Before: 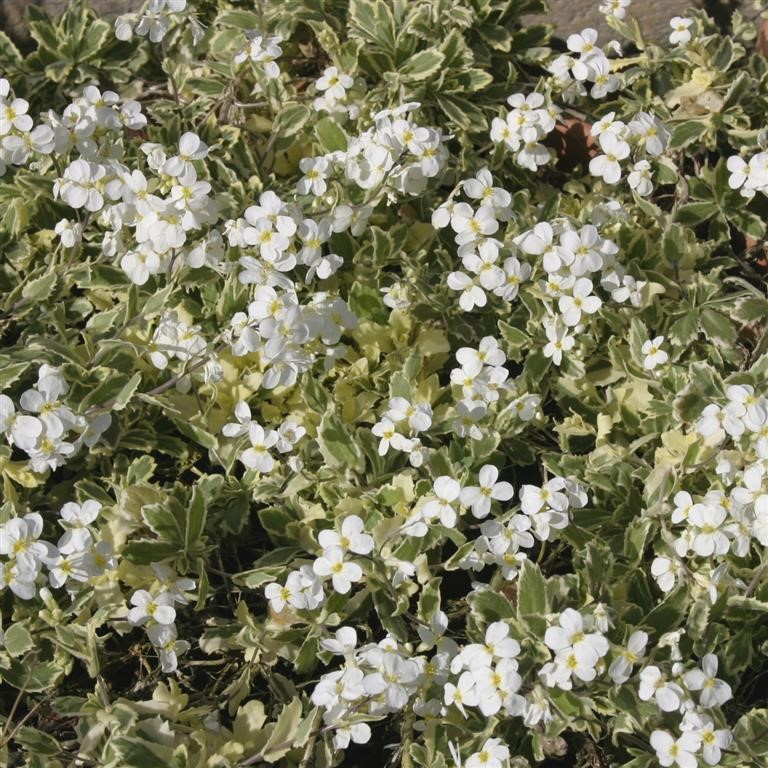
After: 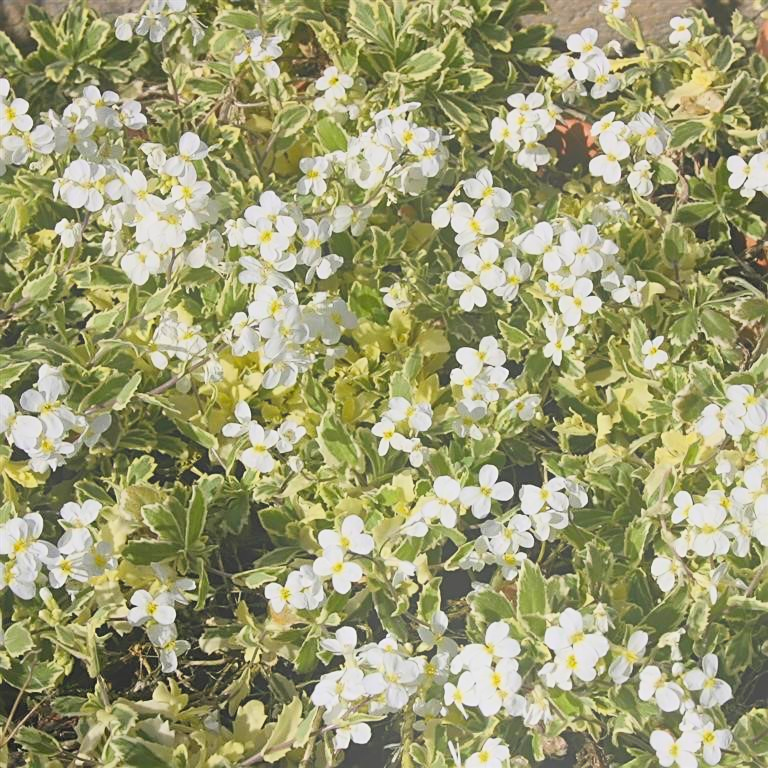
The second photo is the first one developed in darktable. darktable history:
contrast brightness saturation: contrast 0.24, brightness 0.26, saturation 0.39
sharpen: on, module defaults
bloom: on, module defaults
shadows and highlights: shadows 80.73, white point adjustment -9.07, highlights -61.46, soften with gaussian
